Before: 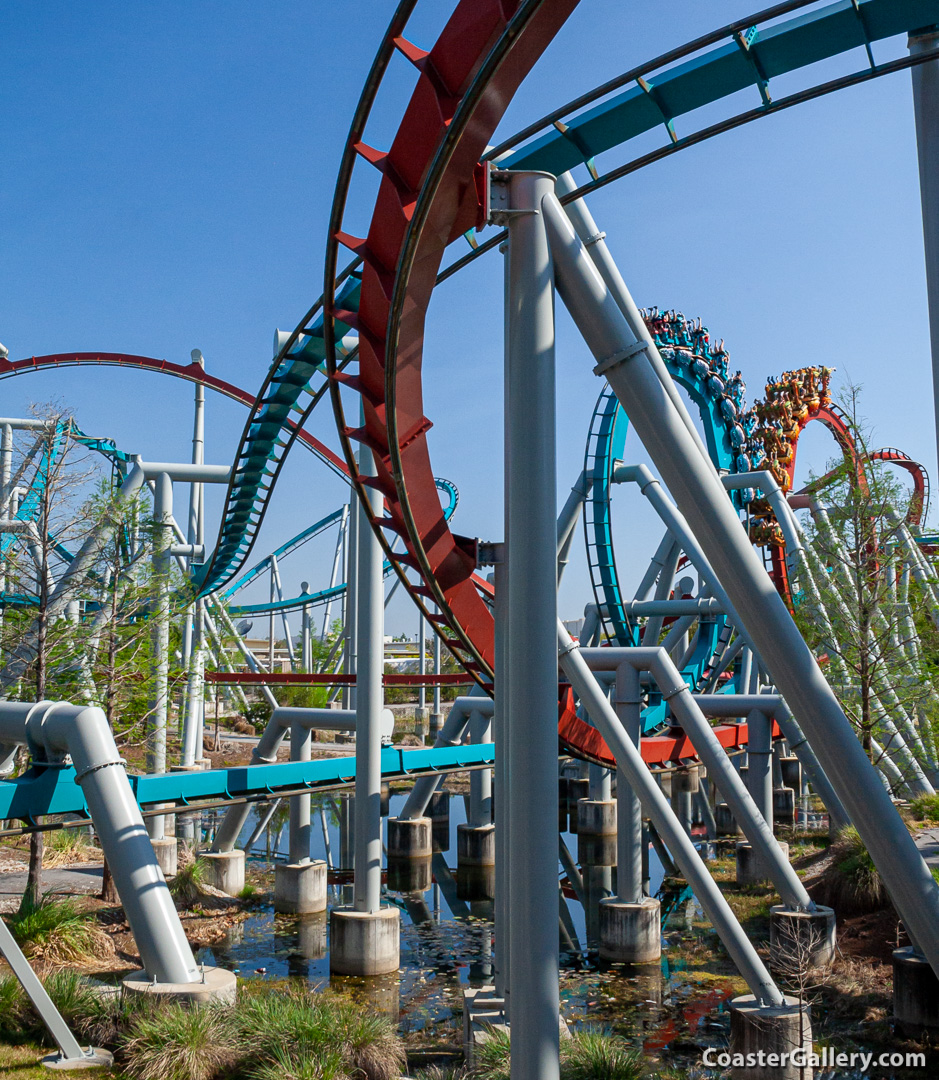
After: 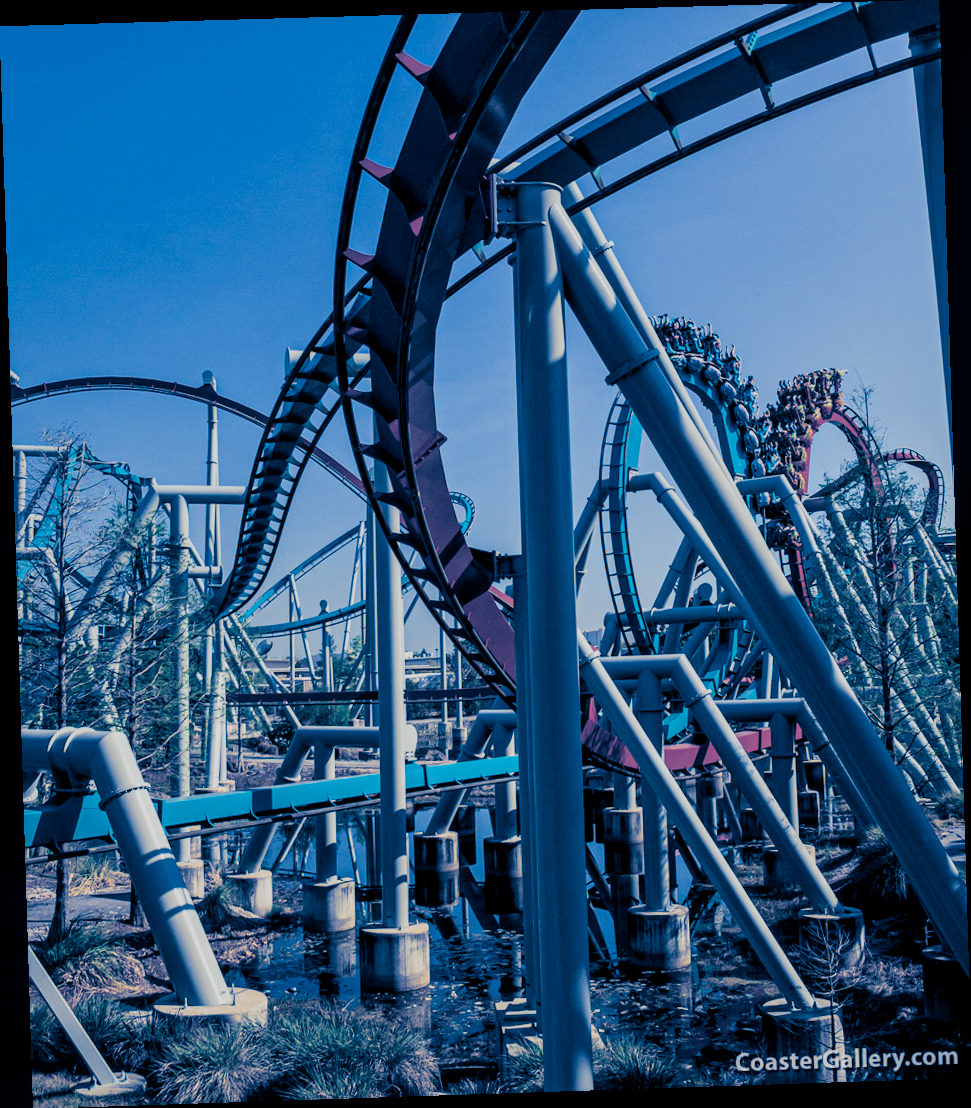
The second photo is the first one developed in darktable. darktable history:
filmic rgb: black relative exposure -8.42 EV, white relative exposure 4.68 EV, hardness 3.82, color science v6 (2022)
local contrast: on, module defaults
split-toning: shadows › hue 226.8°, shadows › saturation 1, highlights › saturation 0, balance -61.41
rotate and perspective: rotation -1.77°, lens shift (horizontal) 0.004, automatic cropping off
